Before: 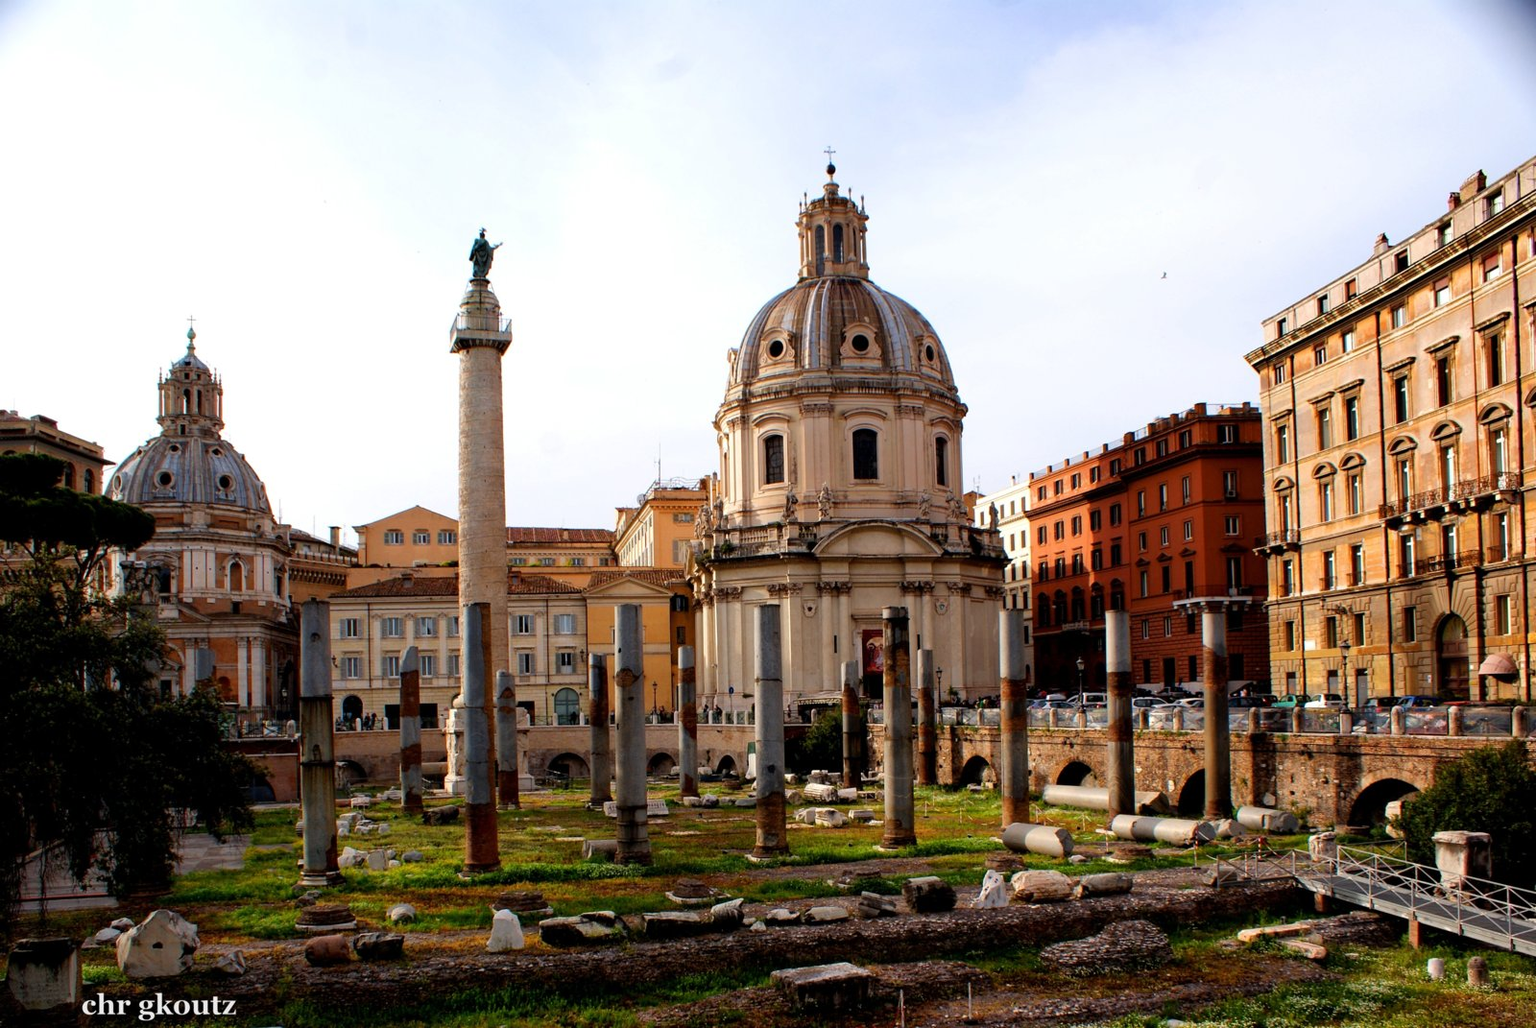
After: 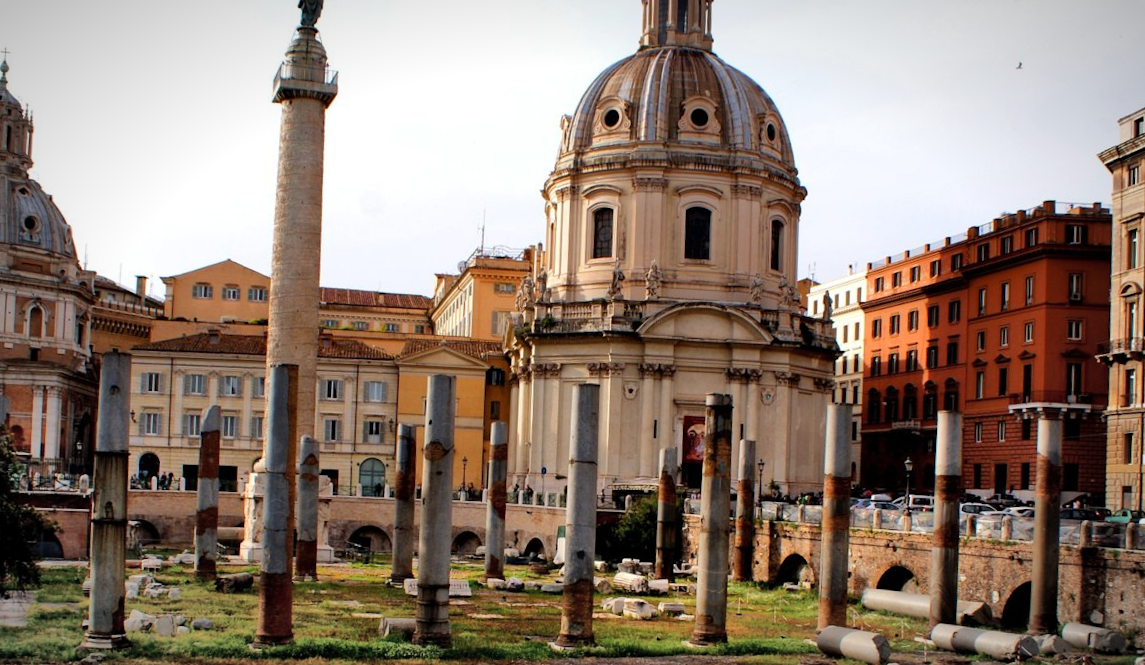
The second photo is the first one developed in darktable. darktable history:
shadows and highlights: shadows 75, highlights -25, soften with gaussian
vignetting: fall-off radius 60%, automatic ratio true
crop and rotate: angle -3.37°, left 9.79%, top 20.73%, right 12.42%, bottom 11.82%
